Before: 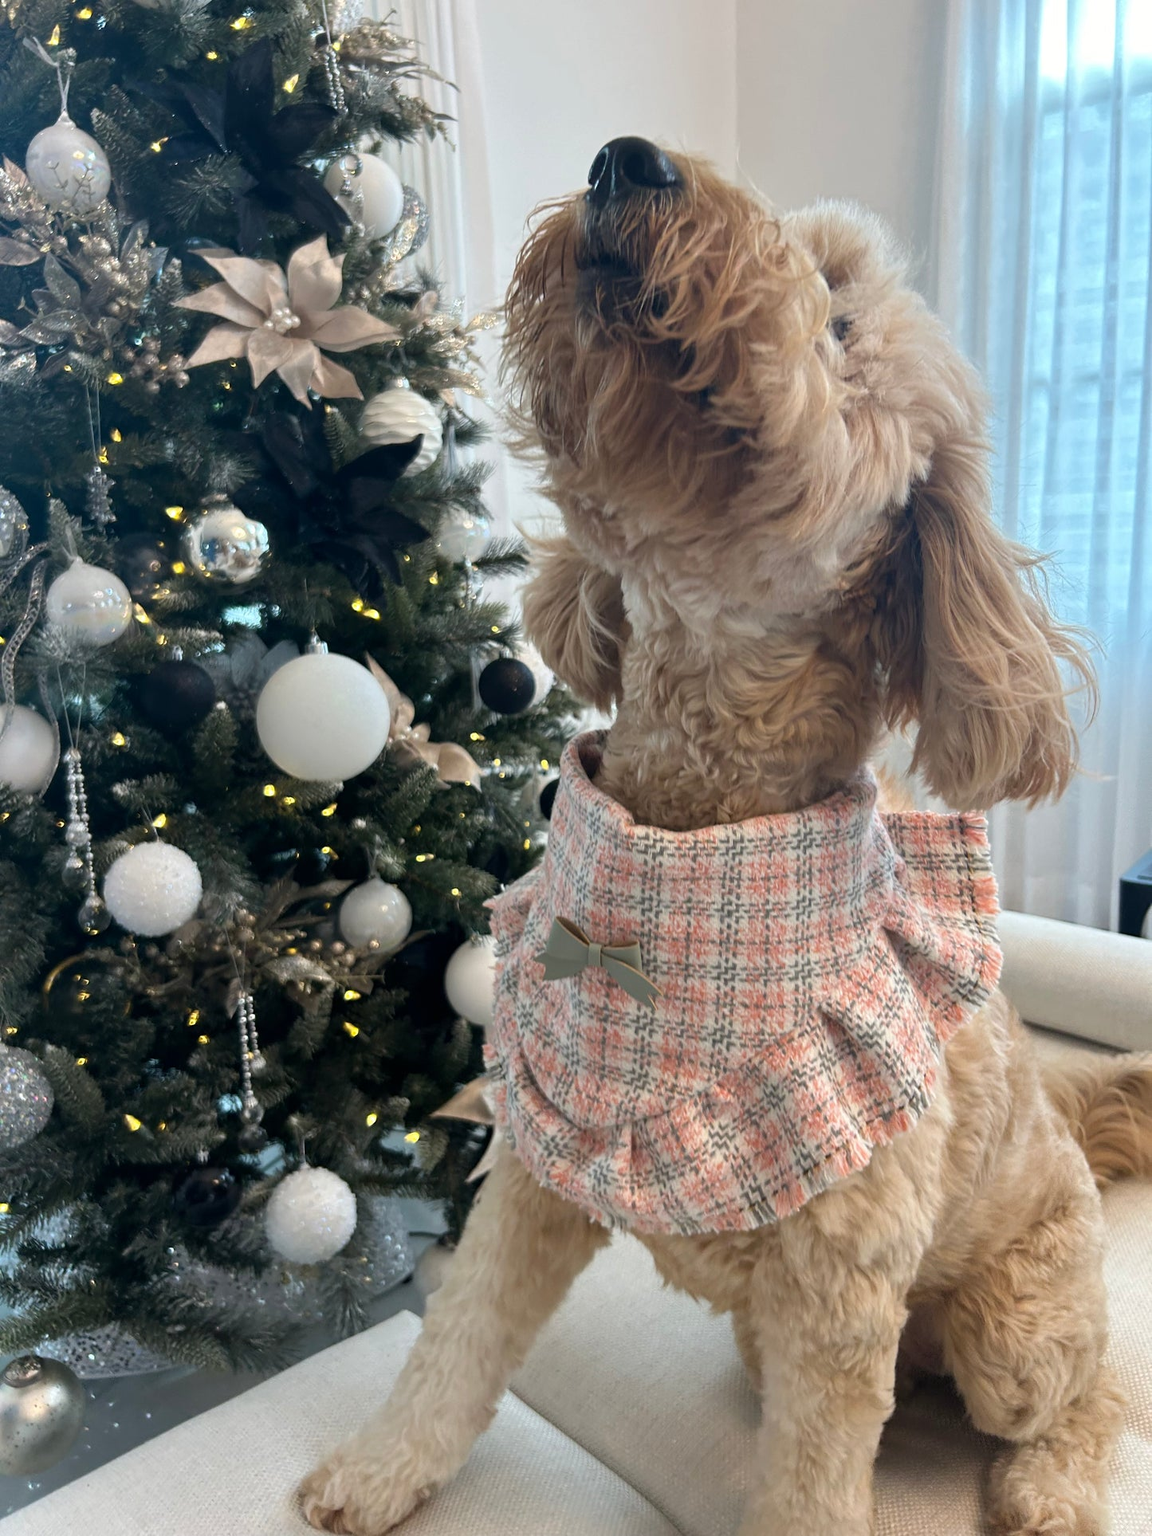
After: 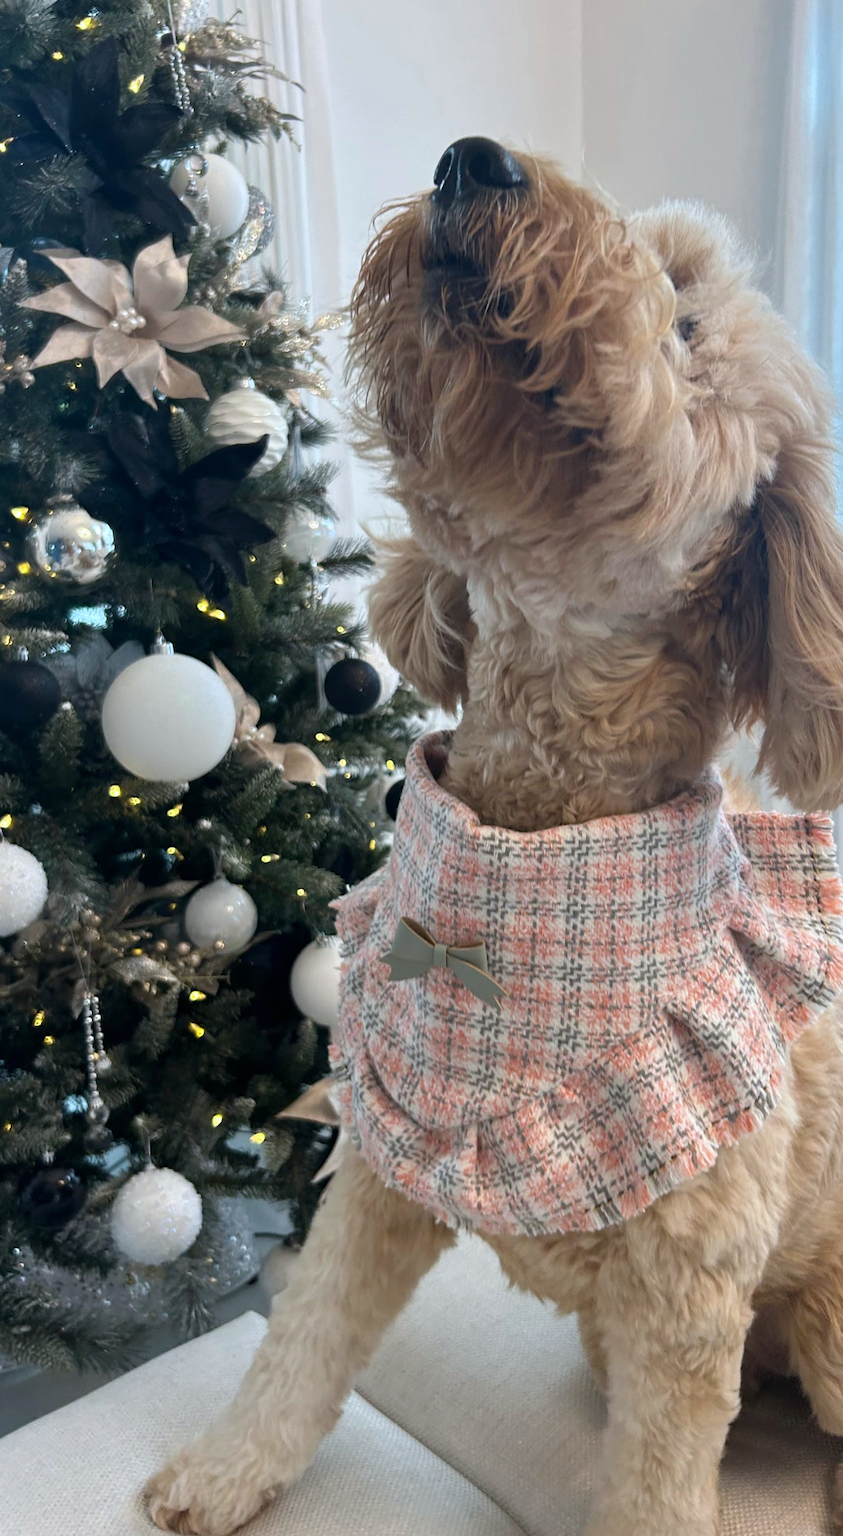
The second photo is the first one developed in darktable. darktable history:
white balance: red 0.98, blue 1.034
crop: left 13.443%, right 13.31%
